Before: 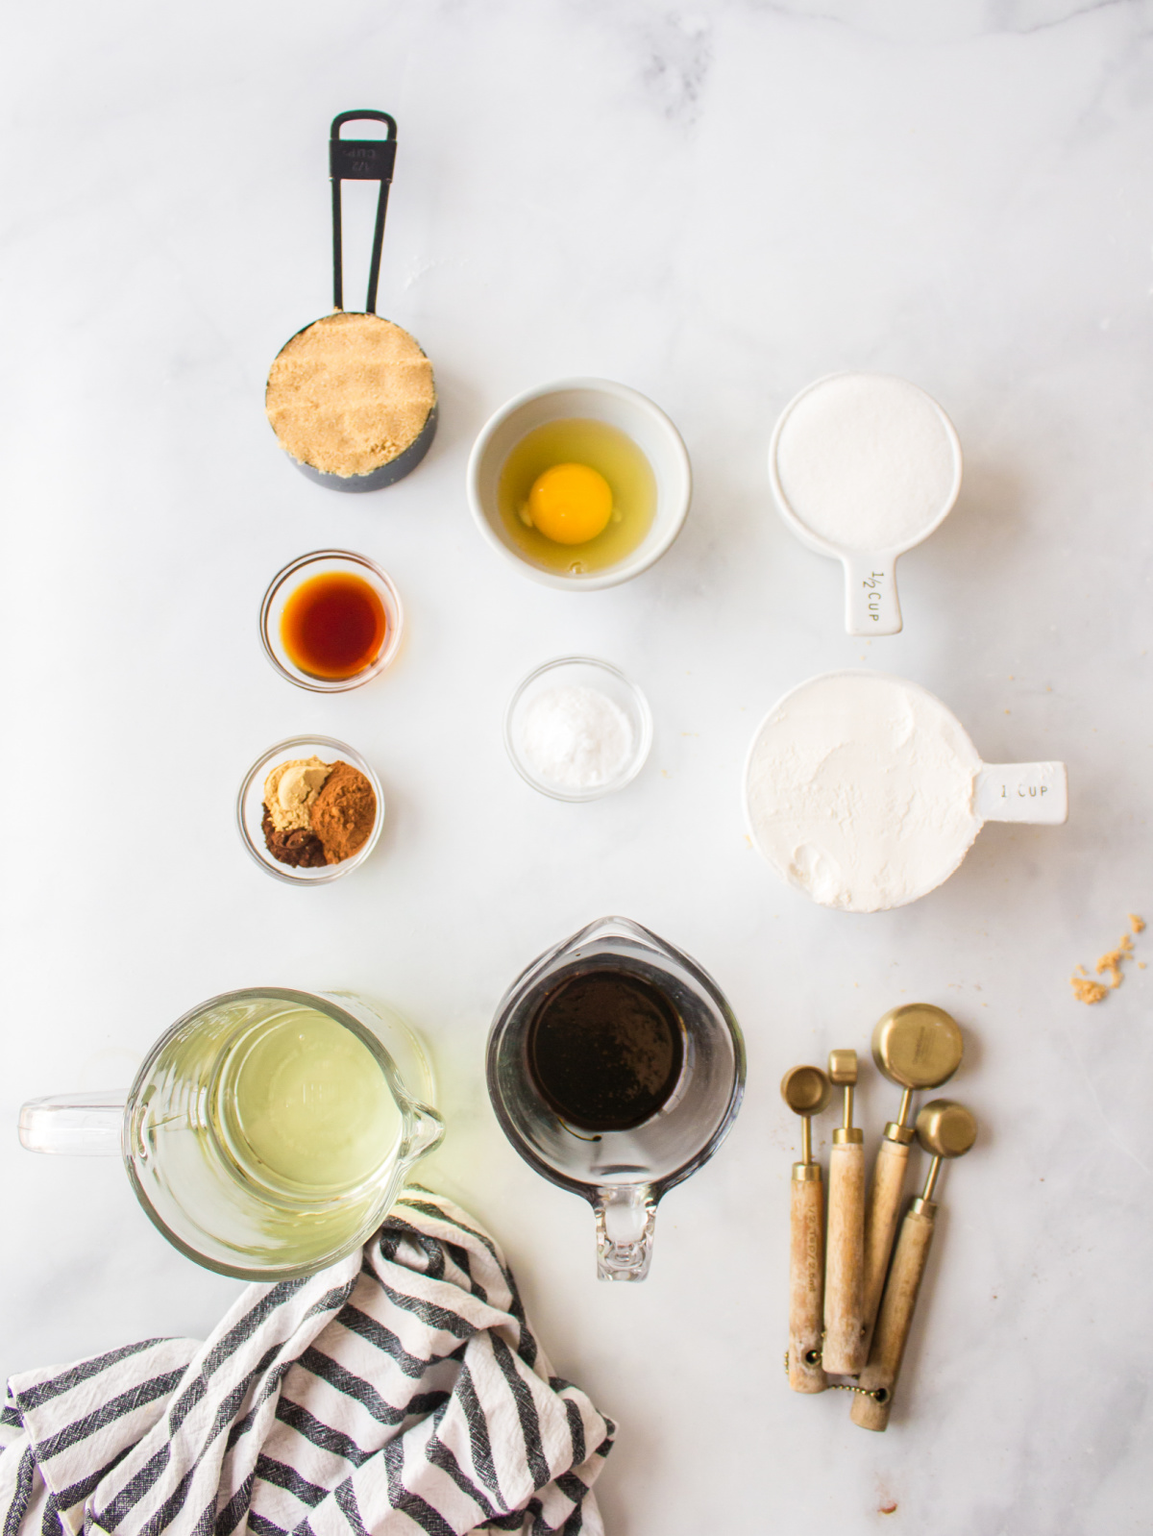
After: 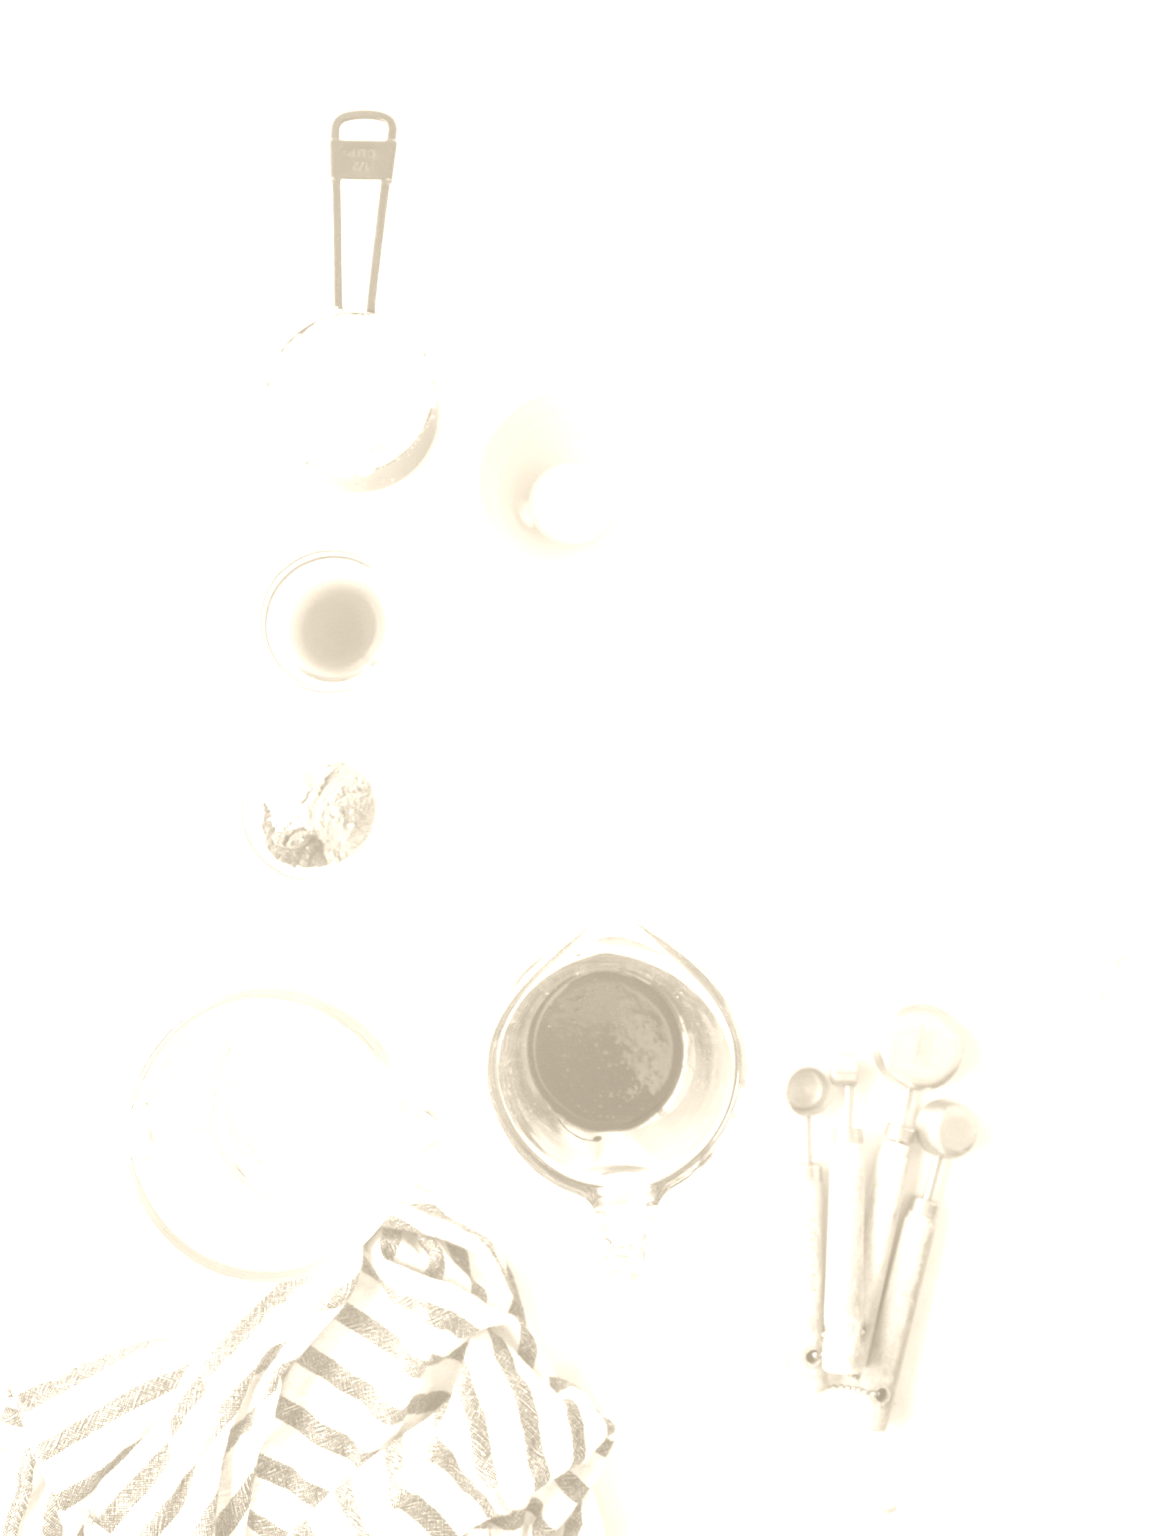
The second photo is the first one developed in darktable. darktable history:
exposure: black level correction 0.001, exposure 0.675 EV, compensate highlight preservation false
colorize: hue 36°, saturation 71%, lightness 80.79%
